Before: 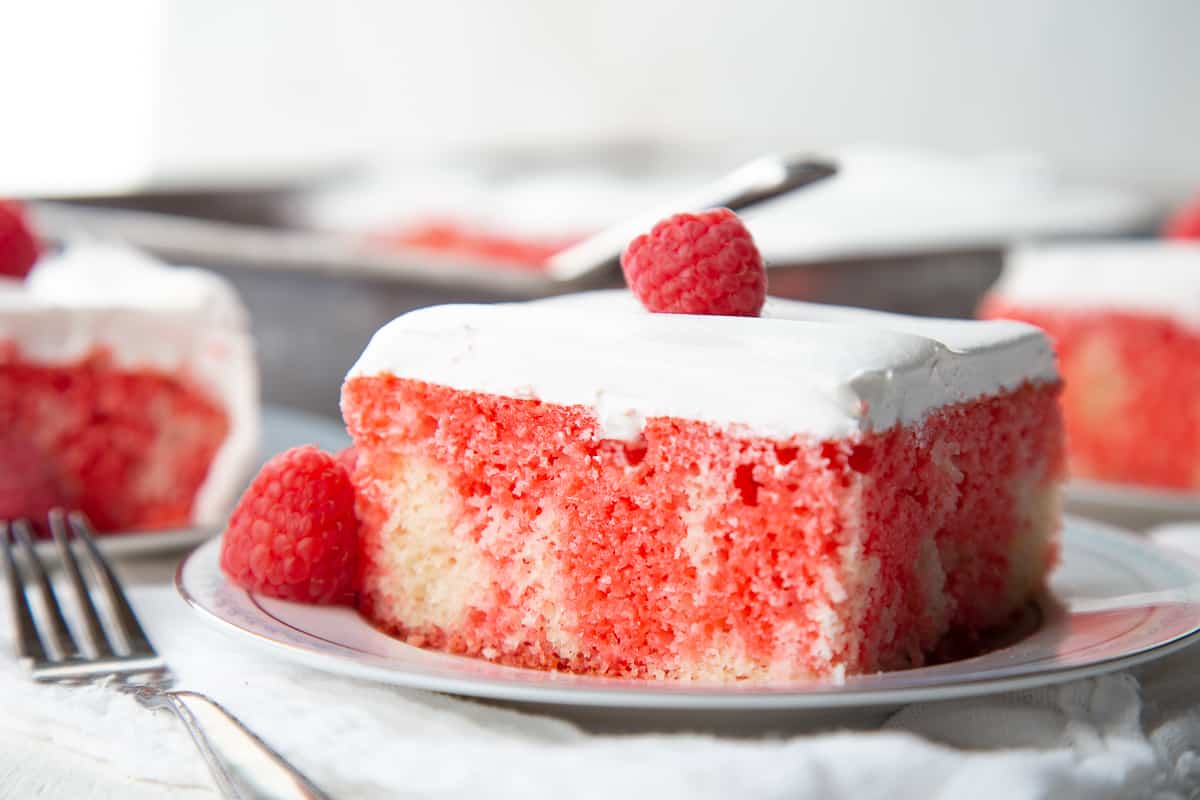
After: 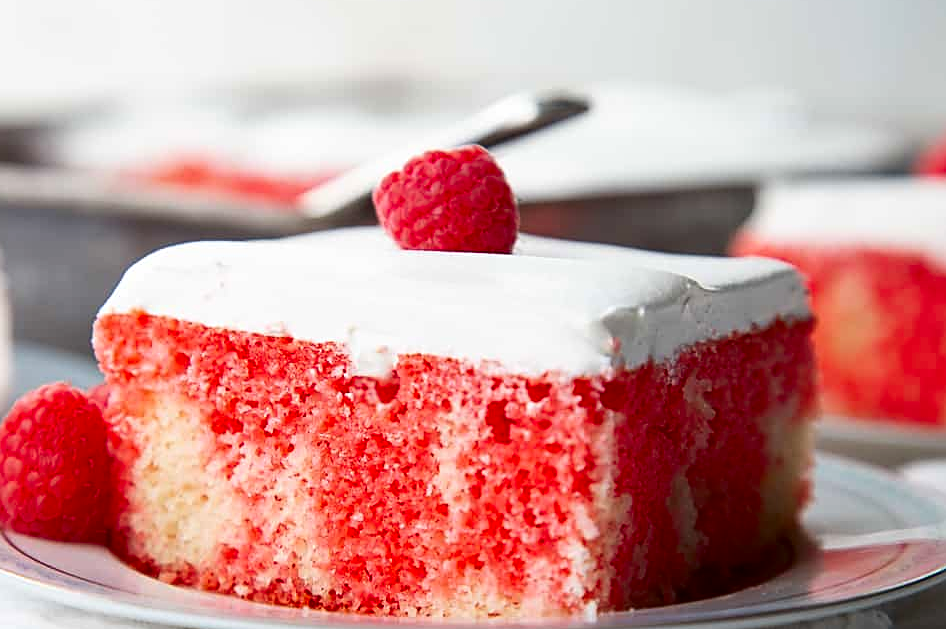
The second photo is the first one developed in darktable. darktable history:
sharpen: on, module defaults
crop and rotate: left 20.74%, top 7.912%, right 0.375%, bottom 13.378%
contrast brightness saturation: contrast 0.12, brightness -0.12, saturation 0.2
